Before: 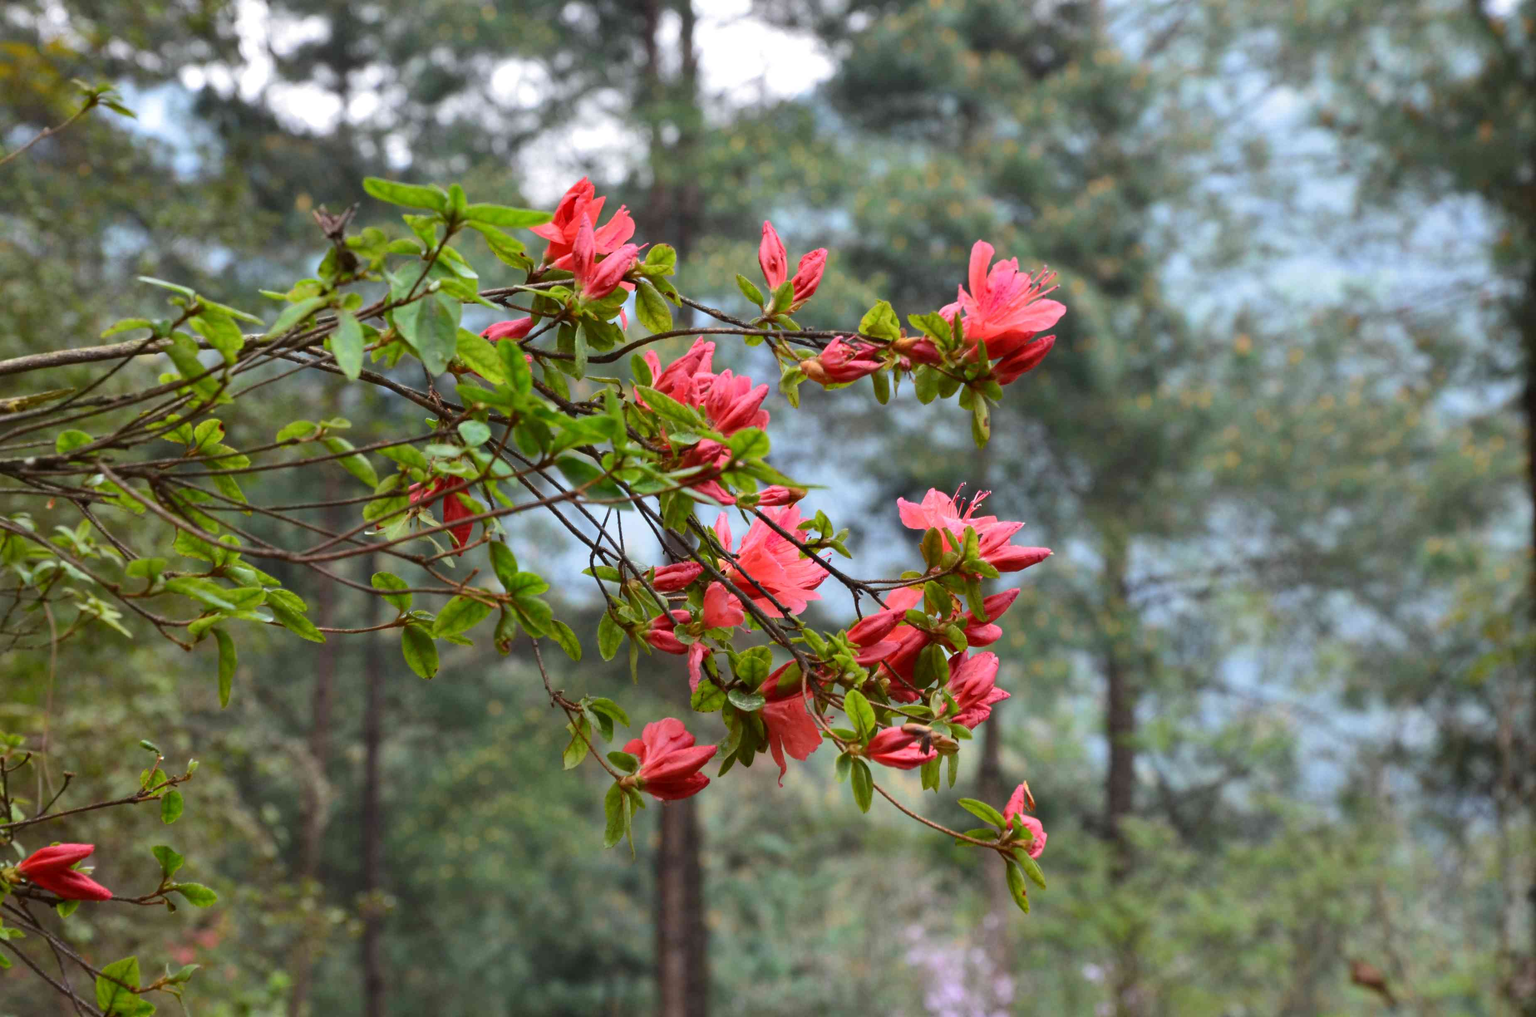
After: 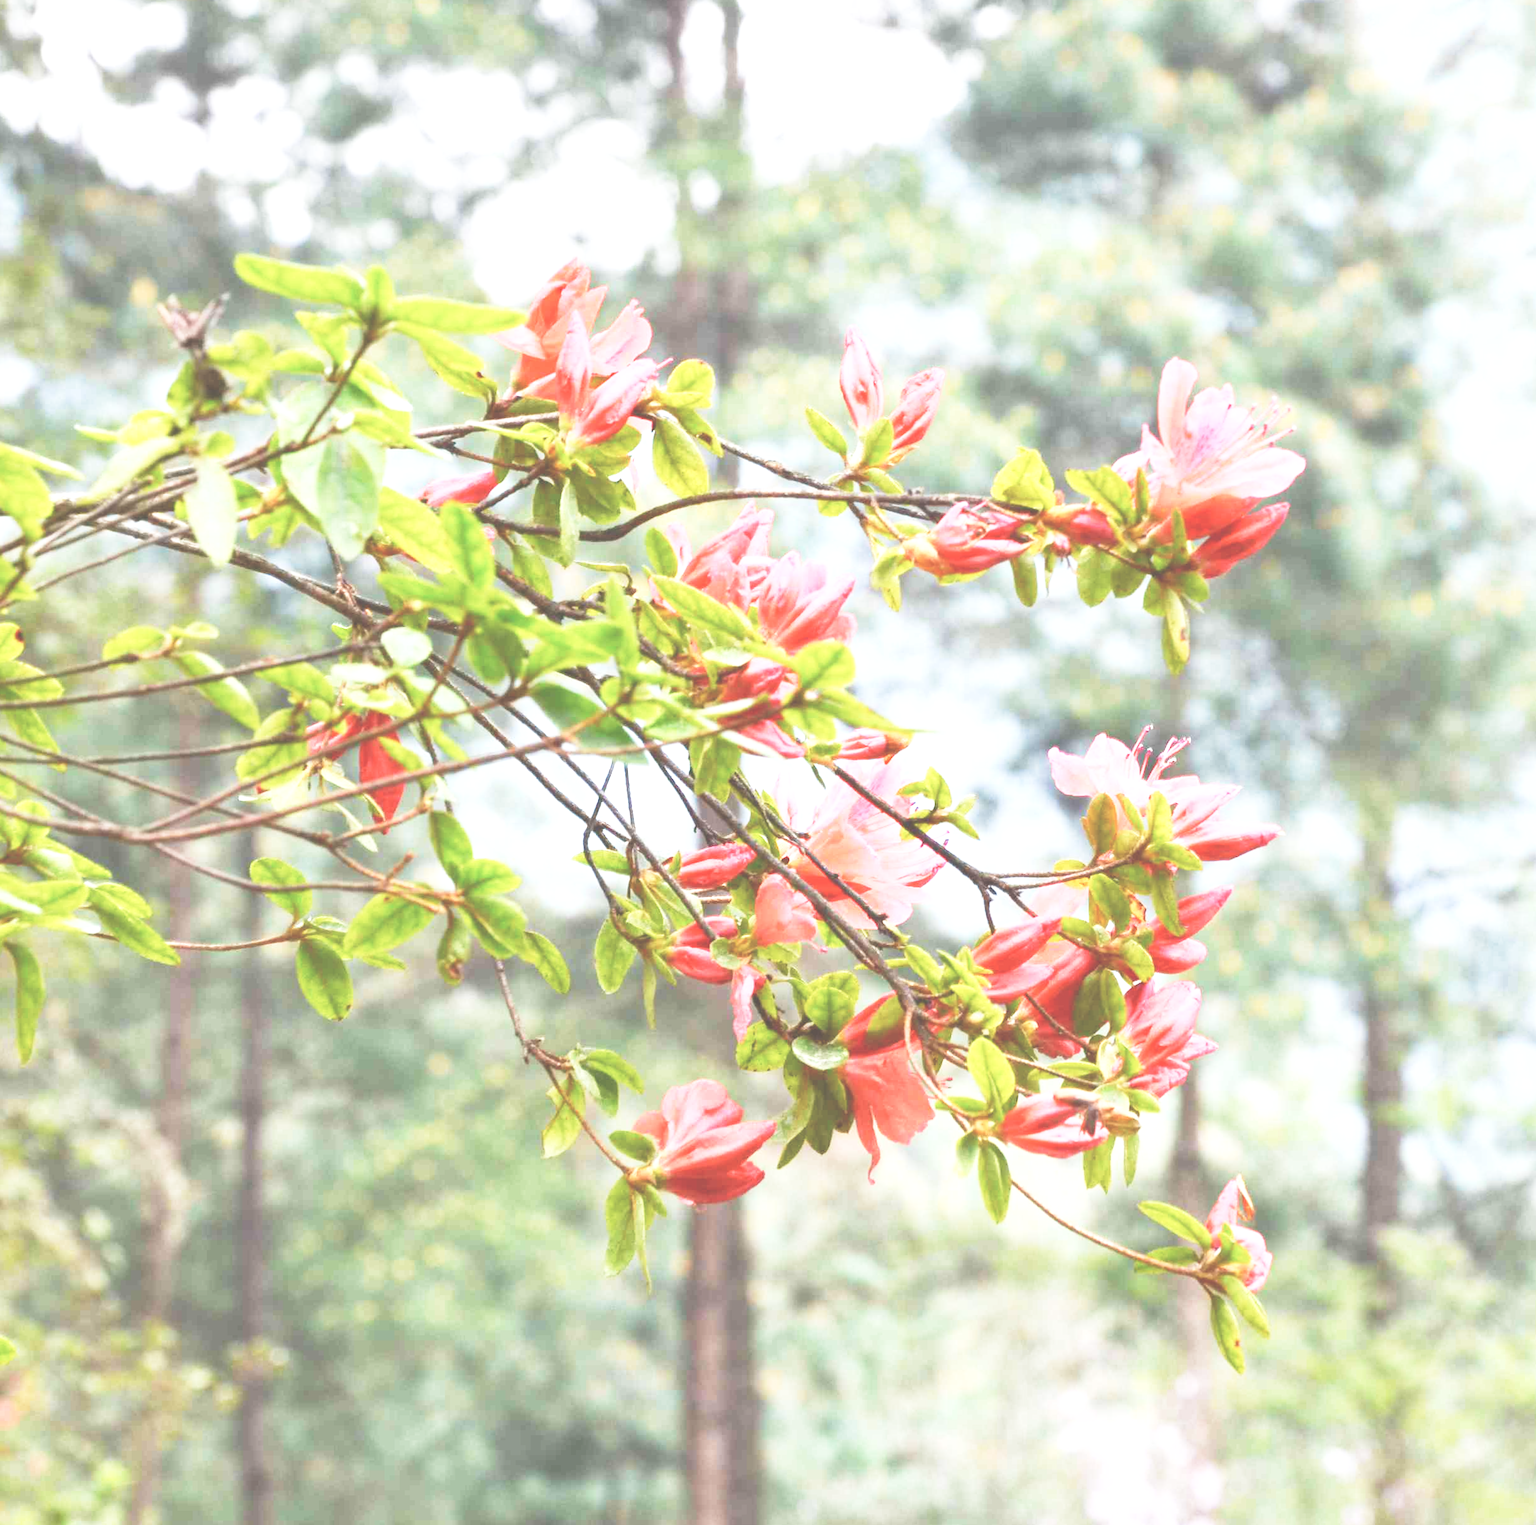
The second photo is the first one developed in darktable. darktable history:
crop and rotate: left 13.537%, right 19.796%
rotate and perspective: rotation 0.174°, lens shift (vertical) 0.013, lens shift (horizontal) 0.019, shear 0.001, automatic cropping original format, crop left 0.007, crop right 0.991, crop top 0.016, crop bottom 0.997
base curve: curves: ch0 [(0, 0) (0.036, 0.037) (0.121, 0.228) (0.46, 0.76) (0.859, 0.983) (1, 1)], preserve colors none
exposure: black level correction -0.023, exposure 1.397 EV, compensate highlight preservation false
